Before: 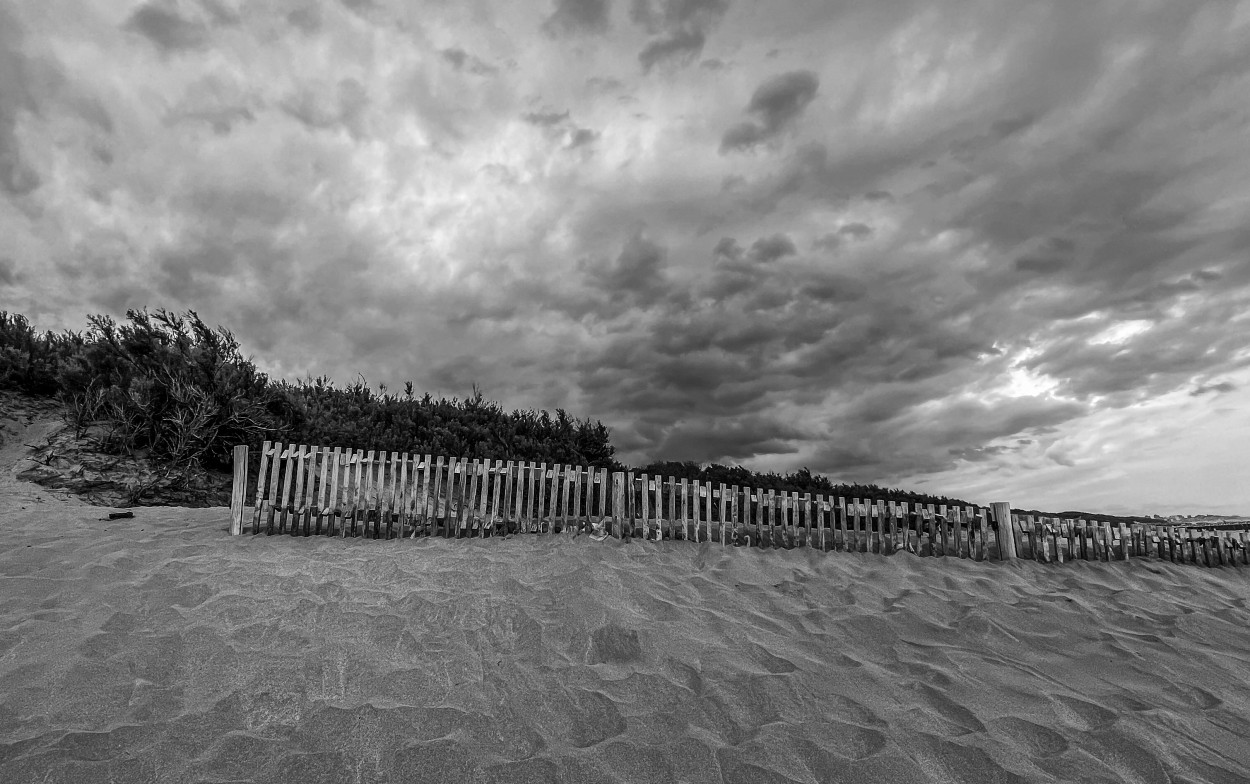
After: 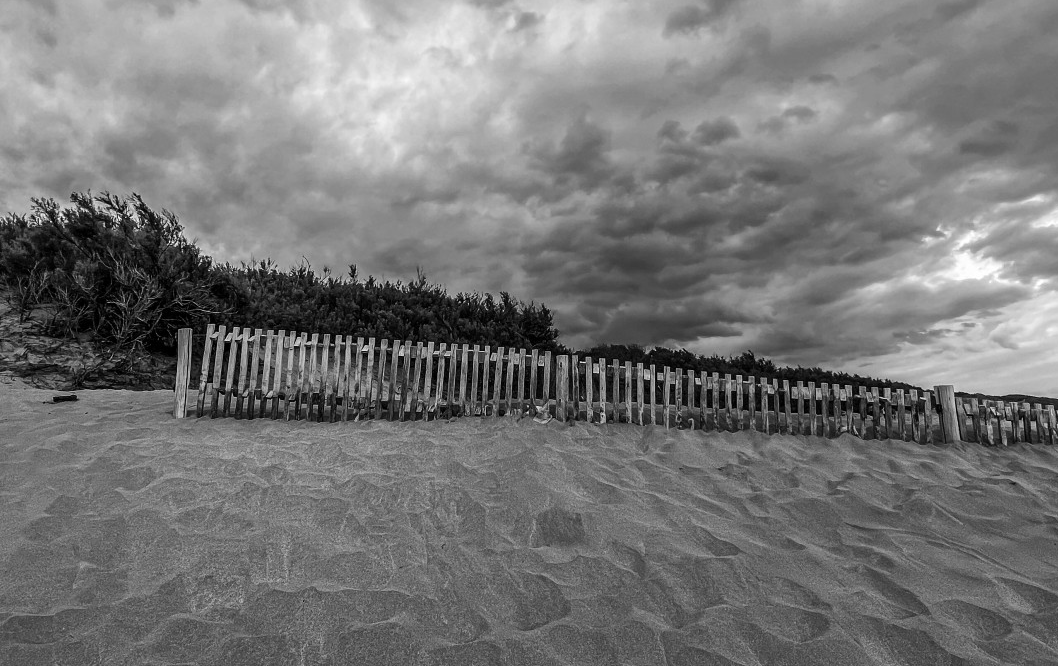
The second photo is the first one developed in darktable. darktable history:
crop and rotate: left 4.586%, top 14.968%, right 10.697%
